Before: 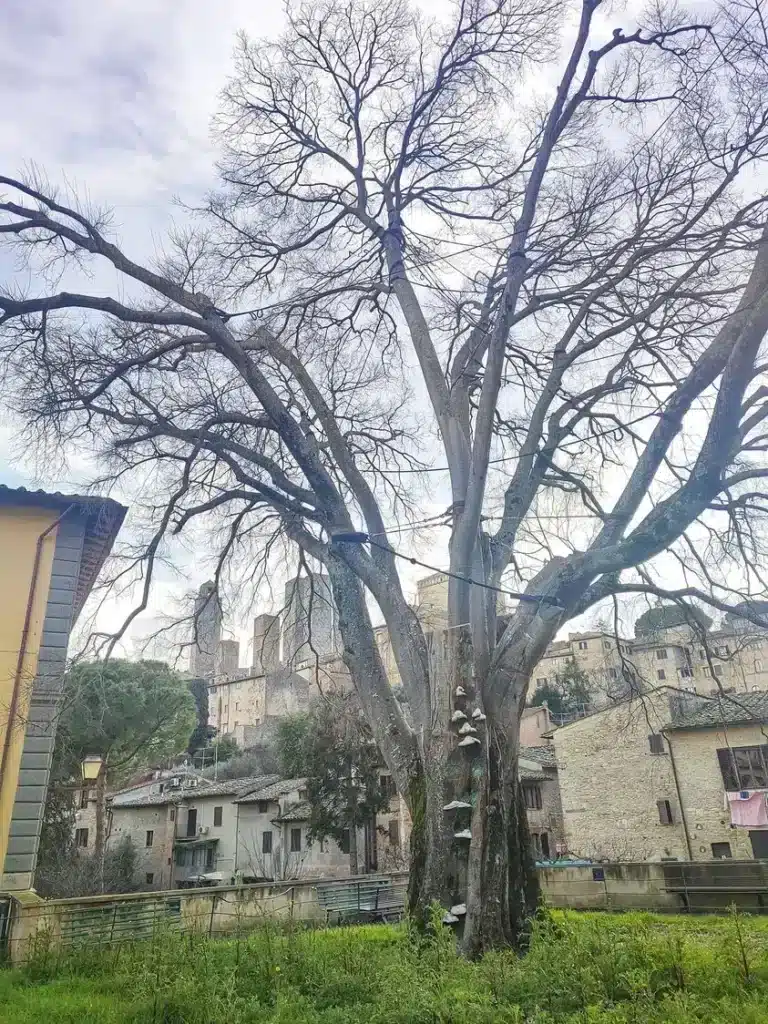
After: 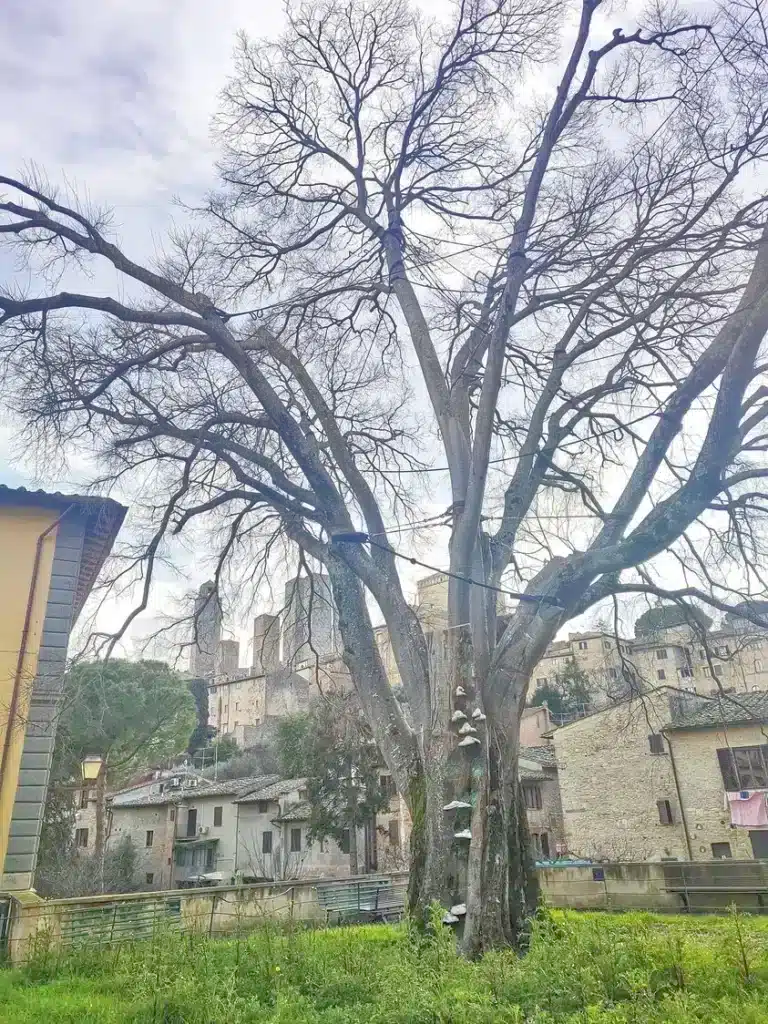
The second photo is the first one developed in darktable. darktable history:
tone equalizer: -7 EV 0.145 EV, -6 EV 0.627 EV, -5 EV 1.14 EV, -4 EV 1.32 EV, -3 EV 1.12 EV, -2 EV 0.6 EV, -1 EV 0.148 EV
